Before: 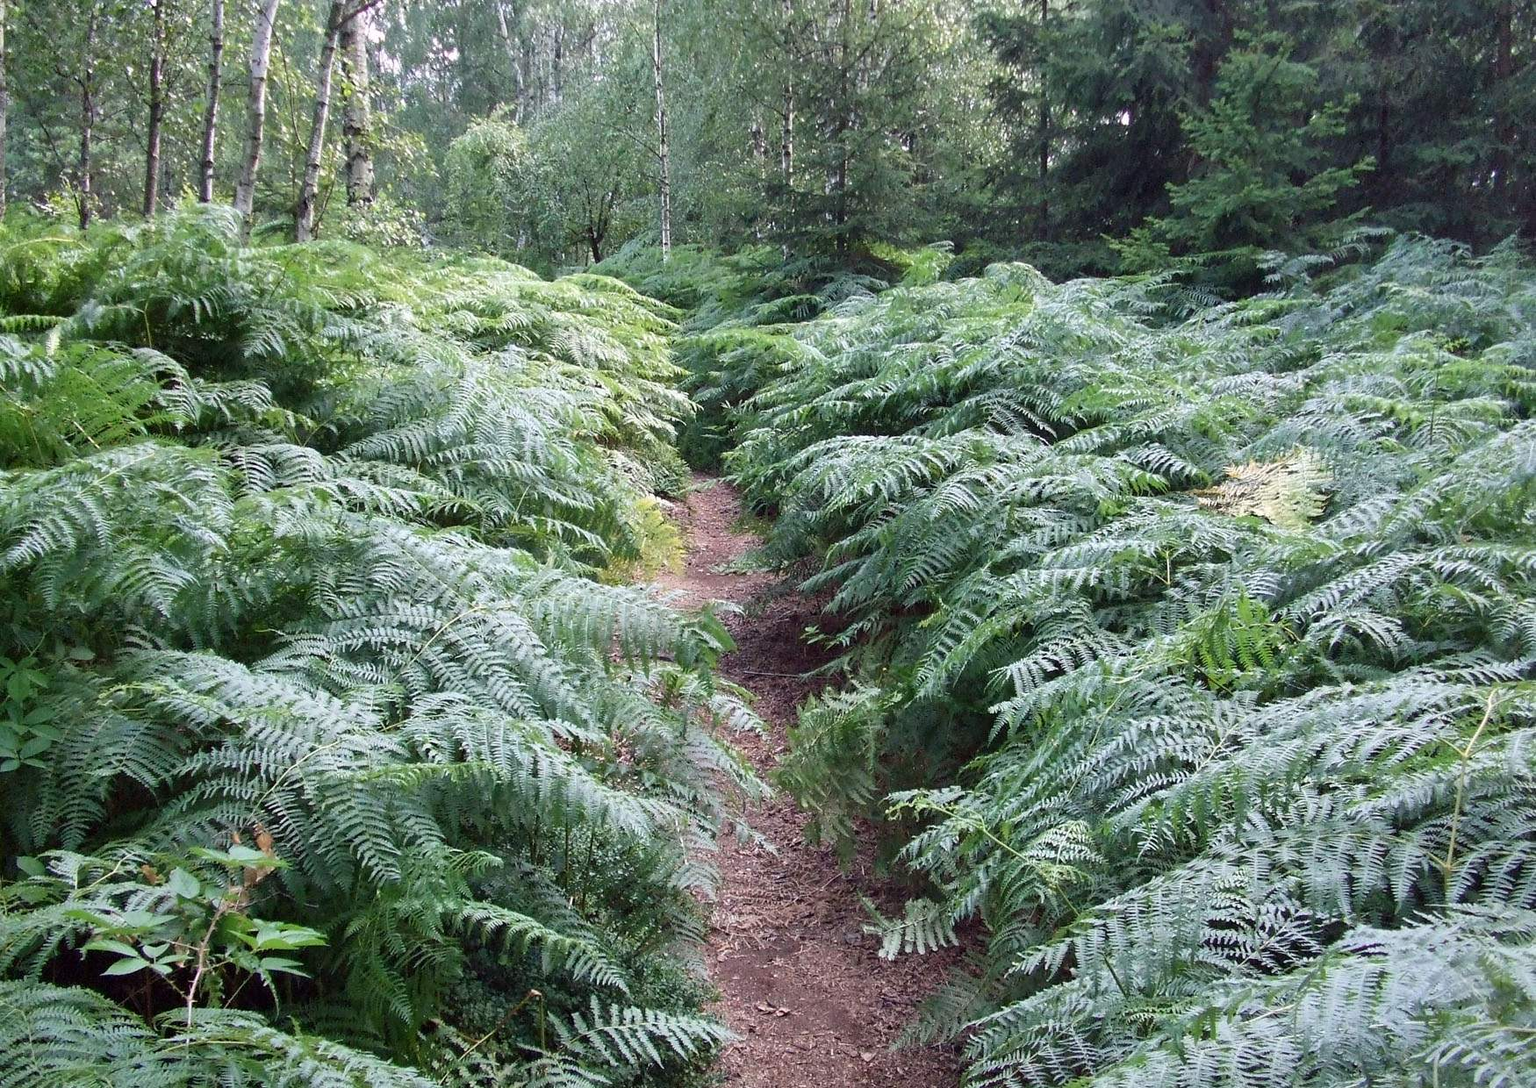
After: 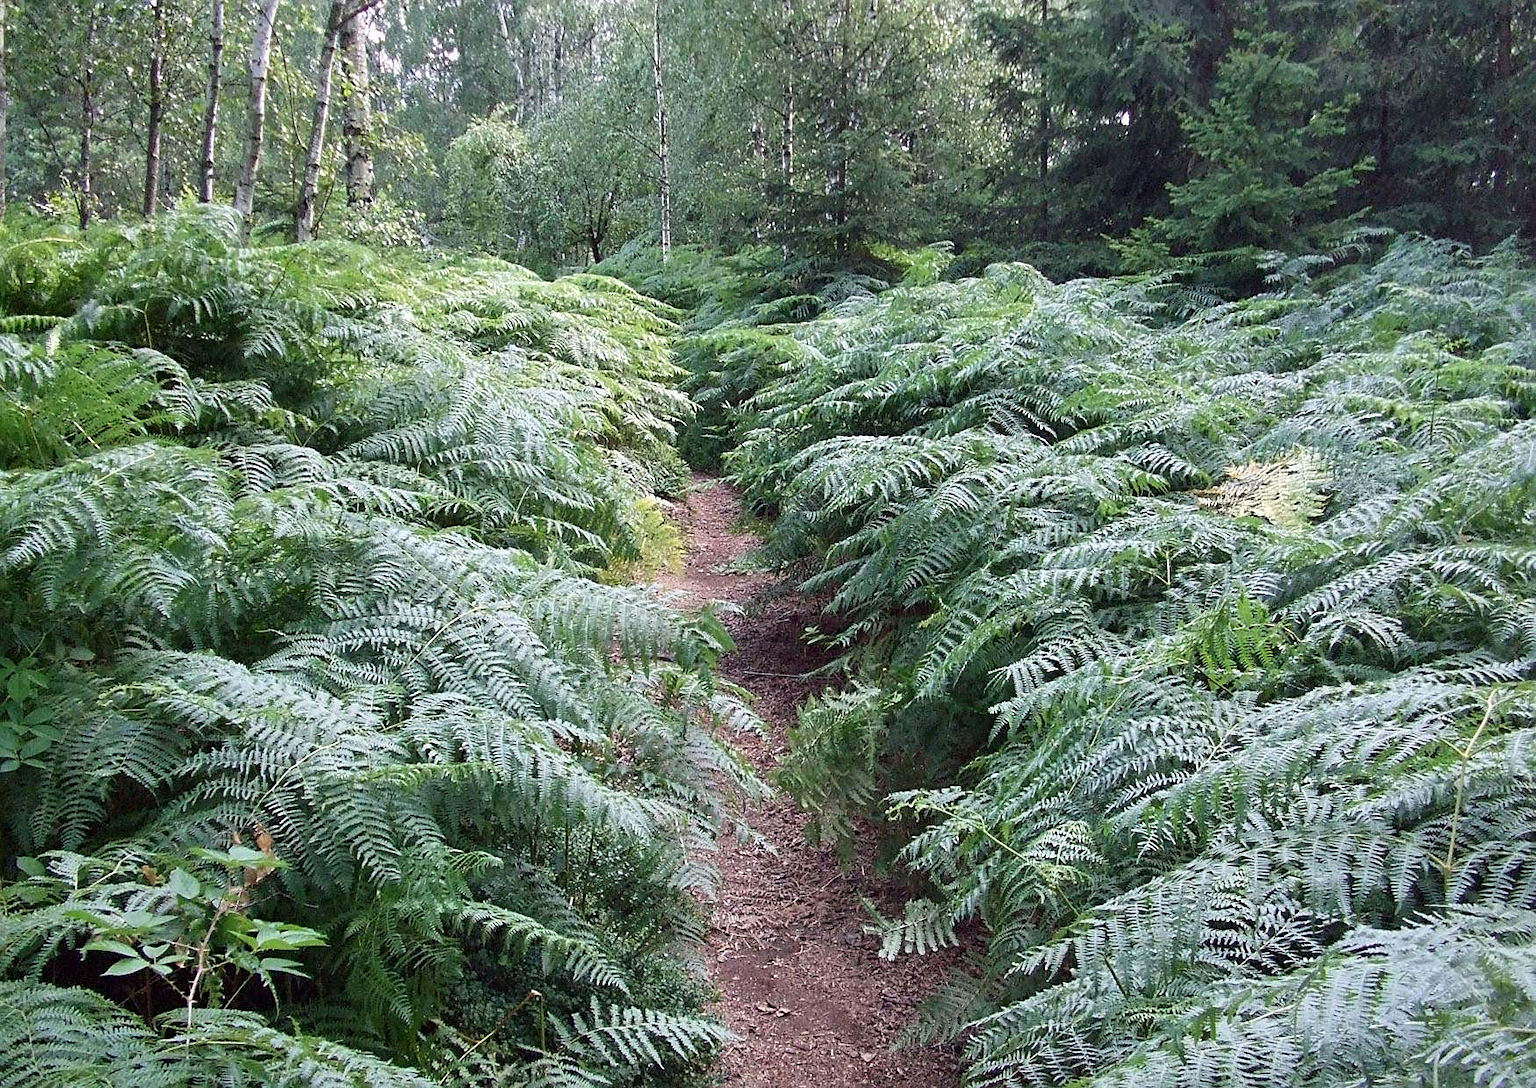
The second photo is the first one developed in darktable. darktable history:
sharpen: radius 2.197, amount 0.379, threshold 0.059
